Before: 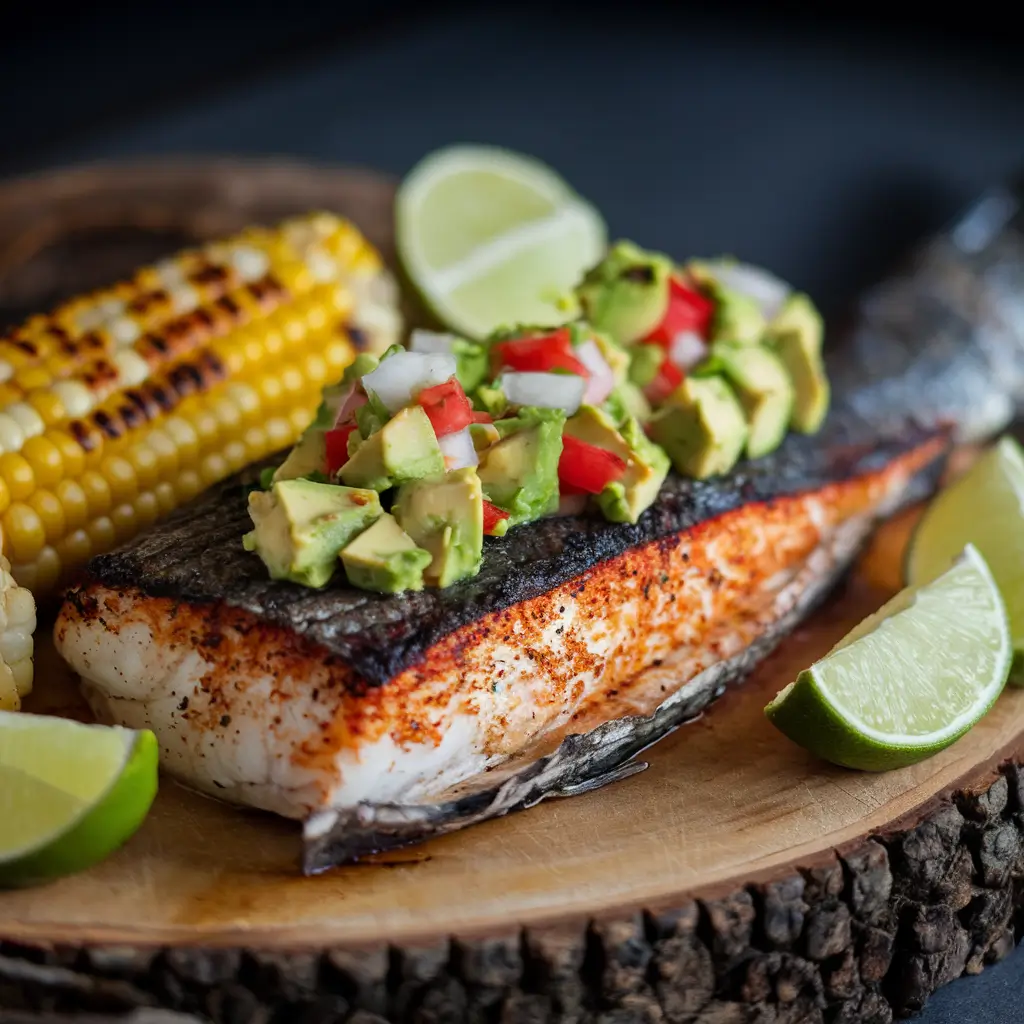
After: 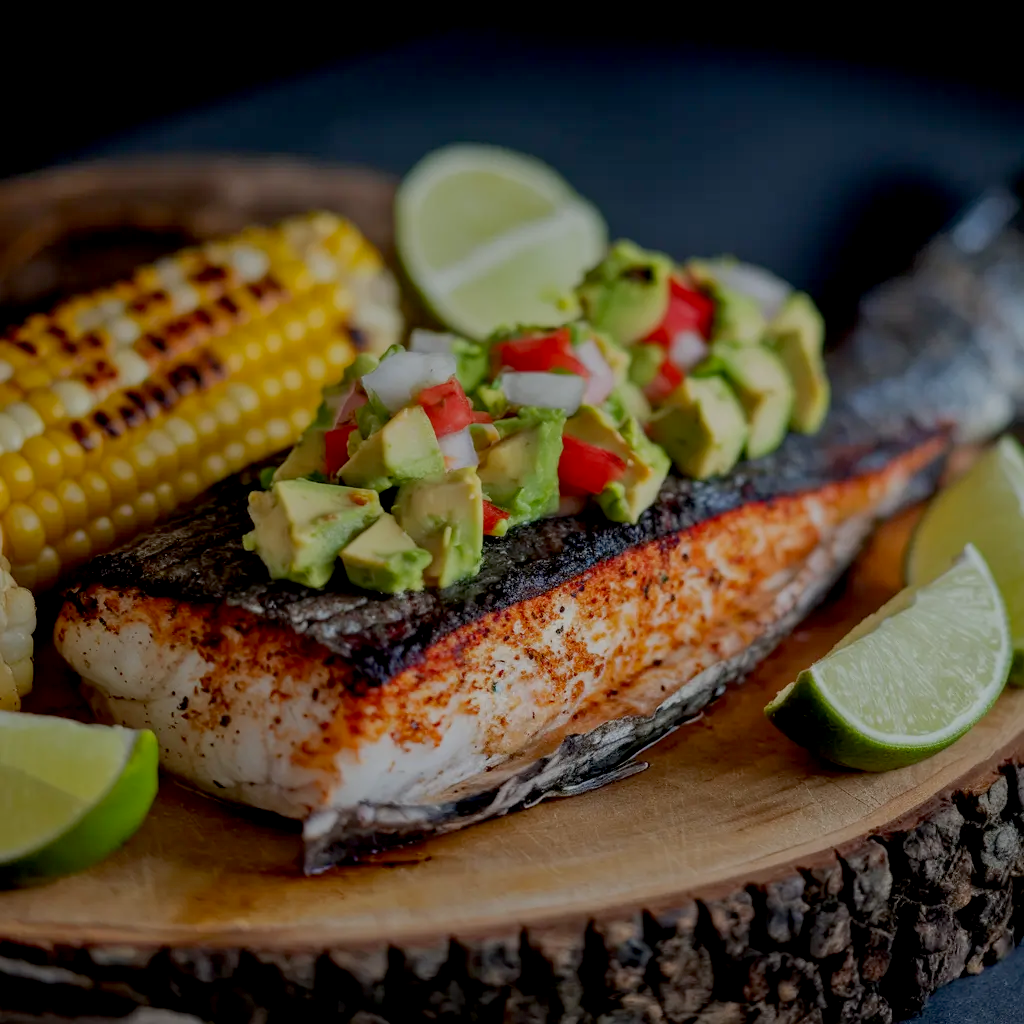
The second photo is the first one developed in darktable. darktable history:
exposure: black level correction 0.011, exposure -0.478 EV, compensate highlight preservation false
tone equalizer: -8 EV 0.25 EV, -7 EV 0.417 EV, -6 EV 0.417 EV, -5 EV 0.25 EV, -3 EV -0.25 EV, -2 EV -0.417 EV, -1 EV -0.417 EV, +0 EV -0.25 EV, edges refinement/feathering 500, mask exposure compensation -1.57 EV, preserve details guided filter
